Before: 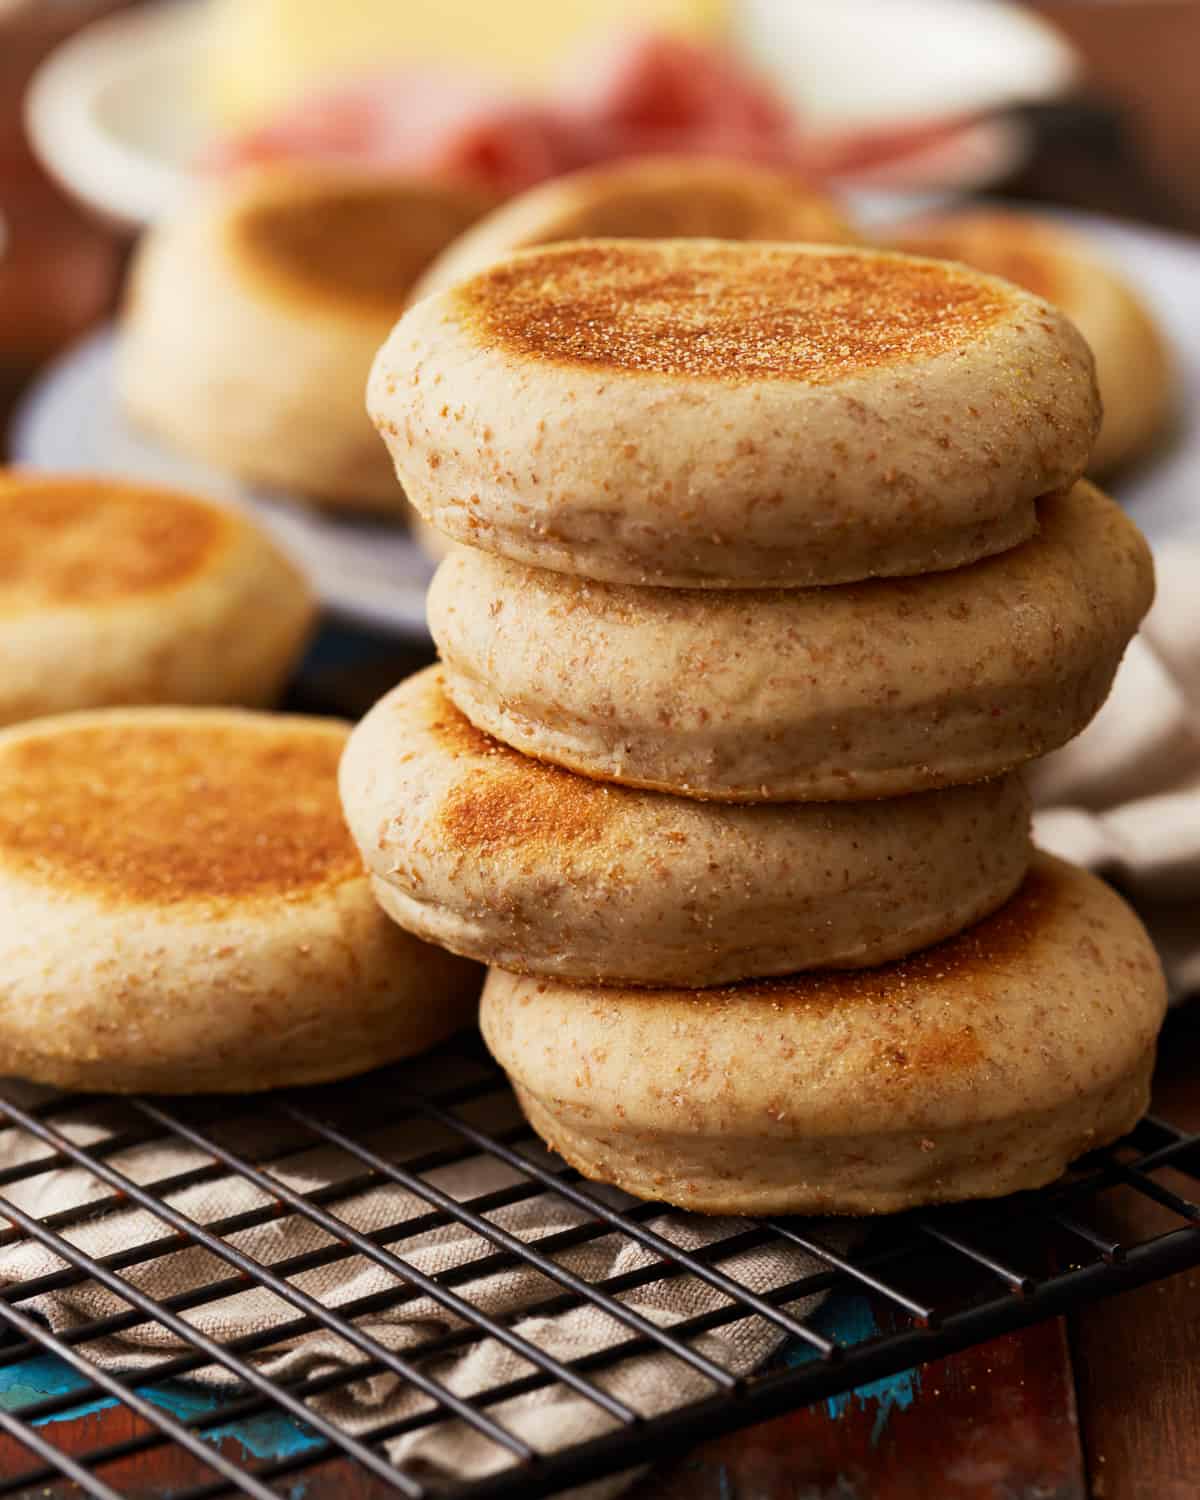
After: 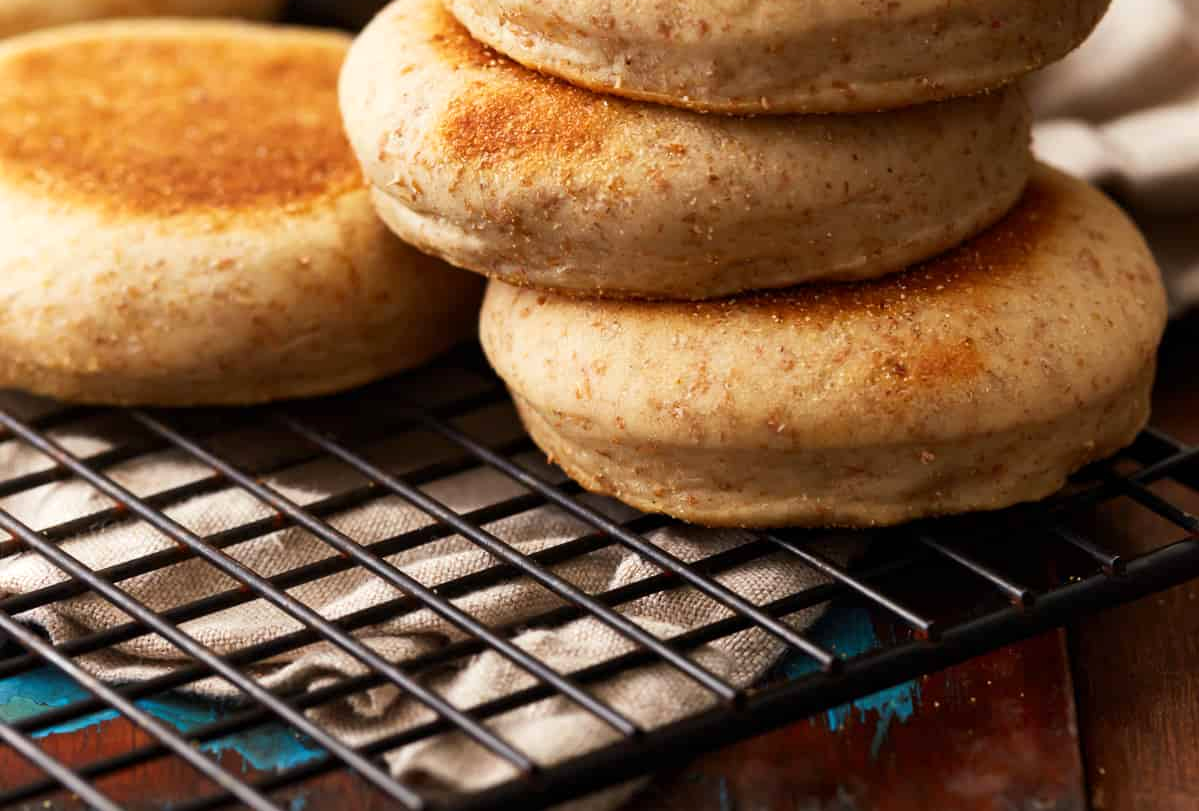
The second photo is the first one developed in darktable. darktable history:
crop and rotate: top 45.874%, right 0.014%
exposure: exposure 0.203 EV, compensate highlight preservation false
